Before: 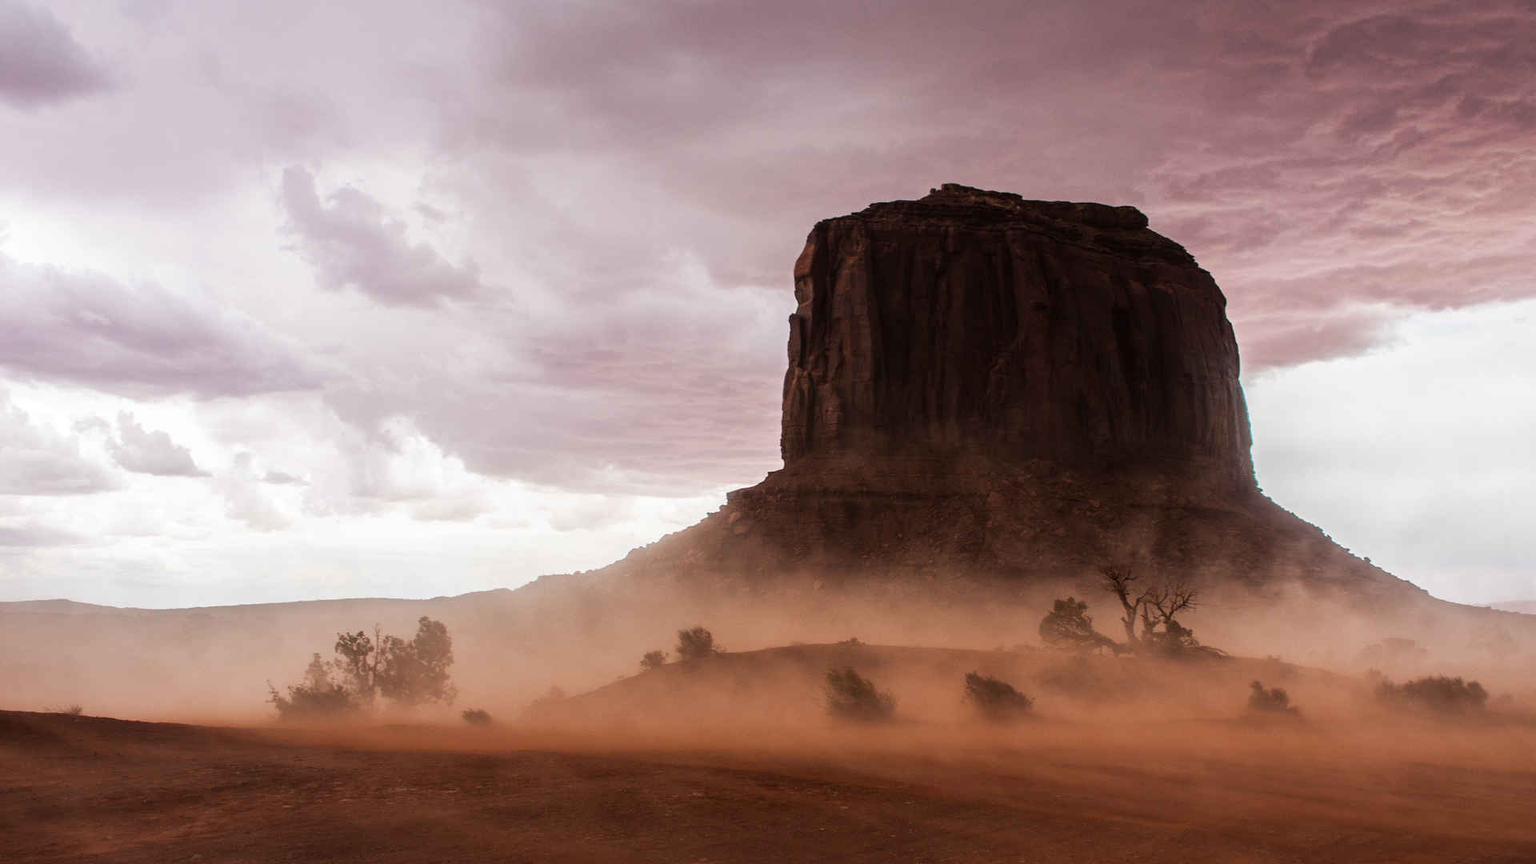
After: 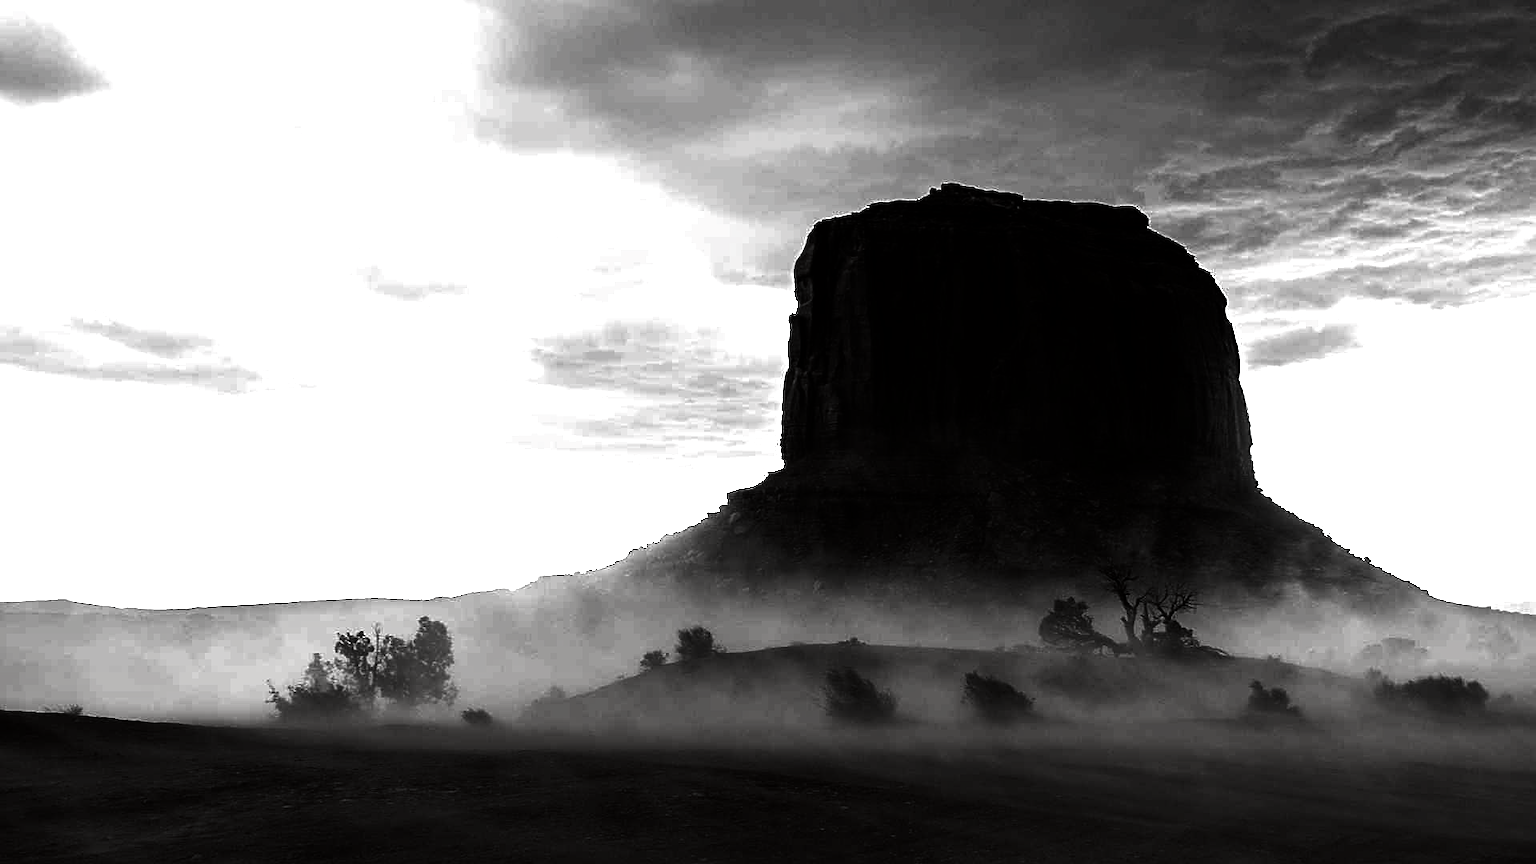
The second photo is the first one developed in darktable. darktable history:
contrast brightness saturation: contrast 0.017, brightness -0.992, saturation -0.98
exposure: black level correction 0, exposure 1 EV, compensate exposure bias true, compensate highlight preservation false
sharpen: on, module defaults
